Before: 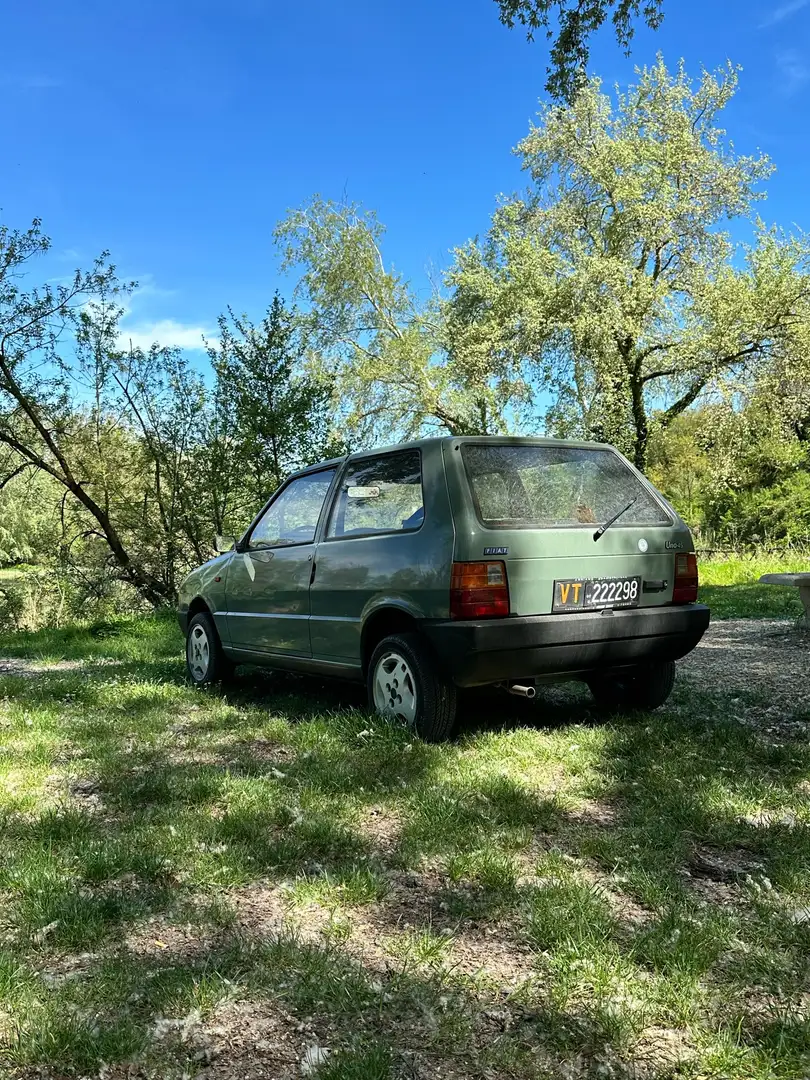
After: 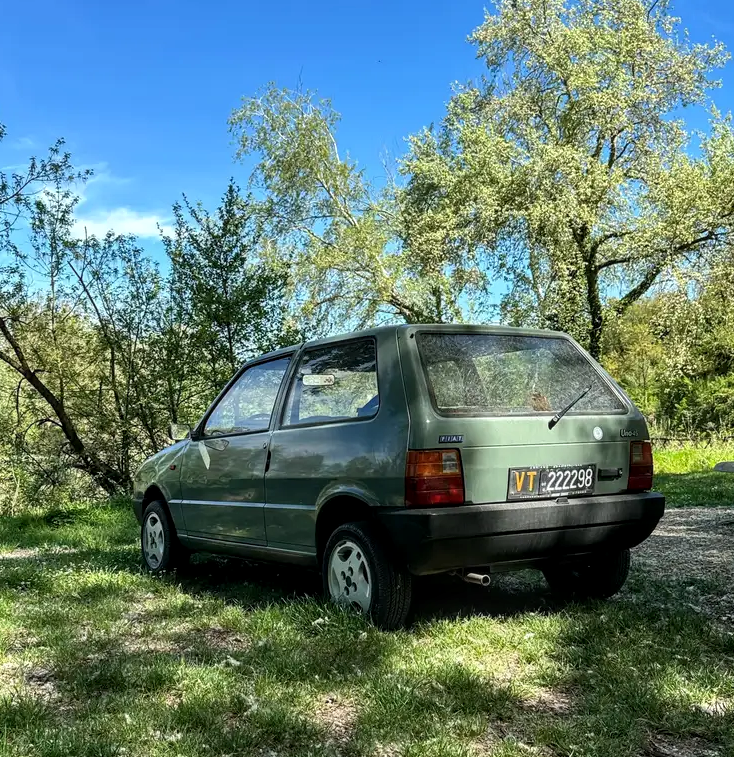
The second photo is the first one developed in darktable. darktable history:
local contrast: on, module defaults
crop: left 5.619%, top 10.408%, right 3.756%, bottom 19.487%
